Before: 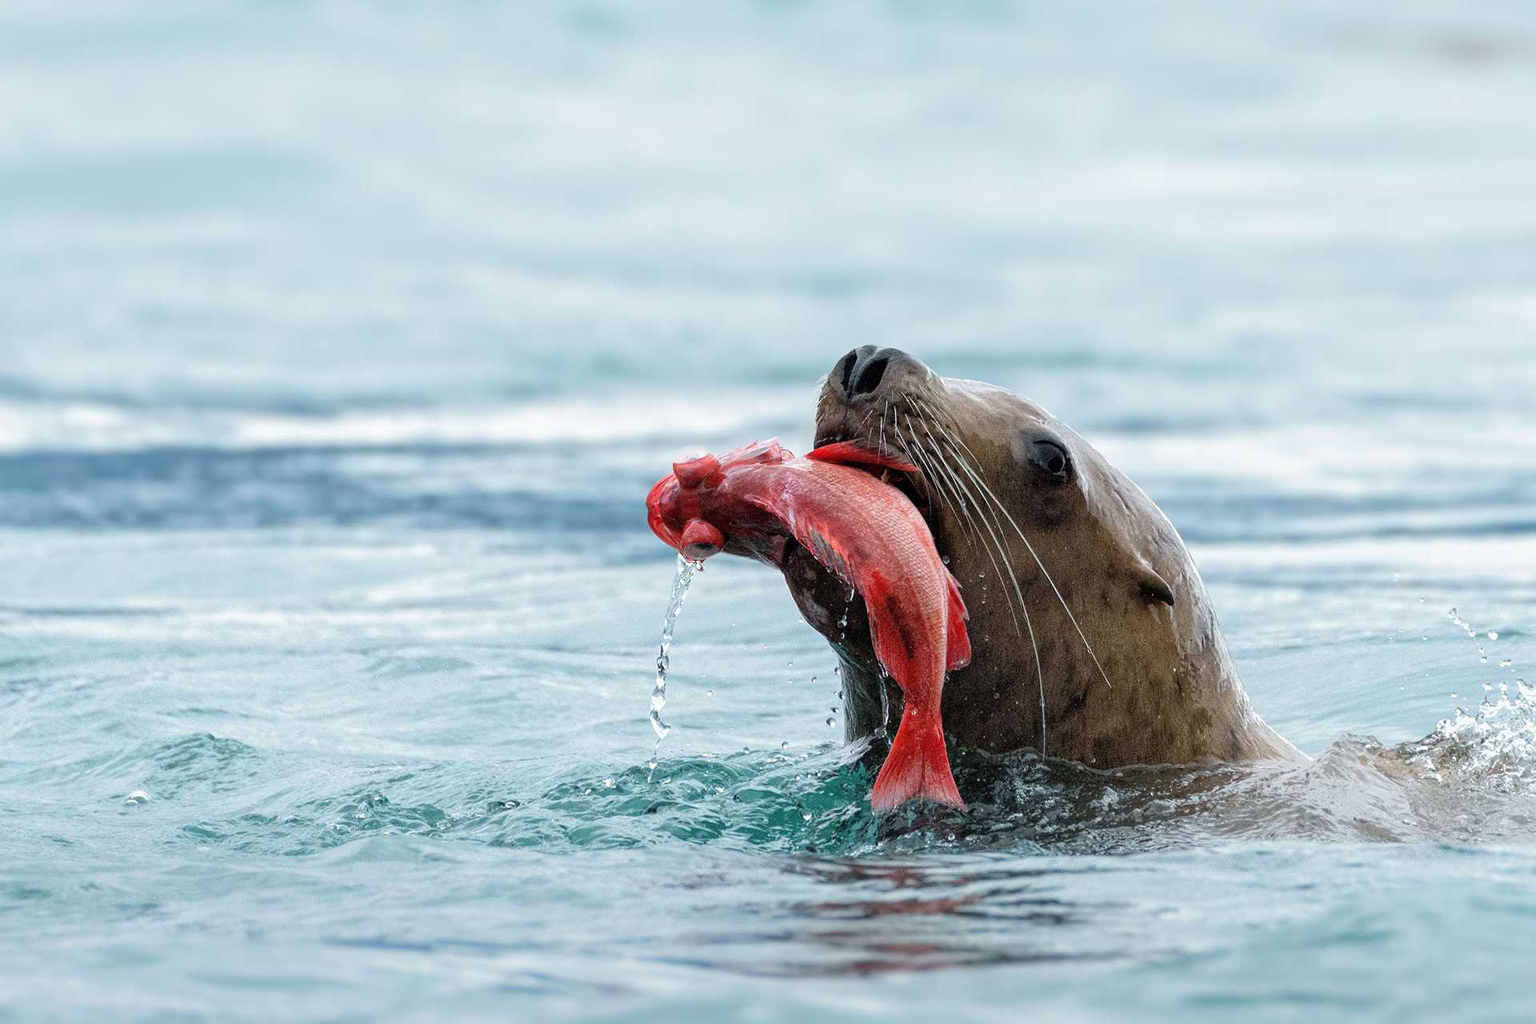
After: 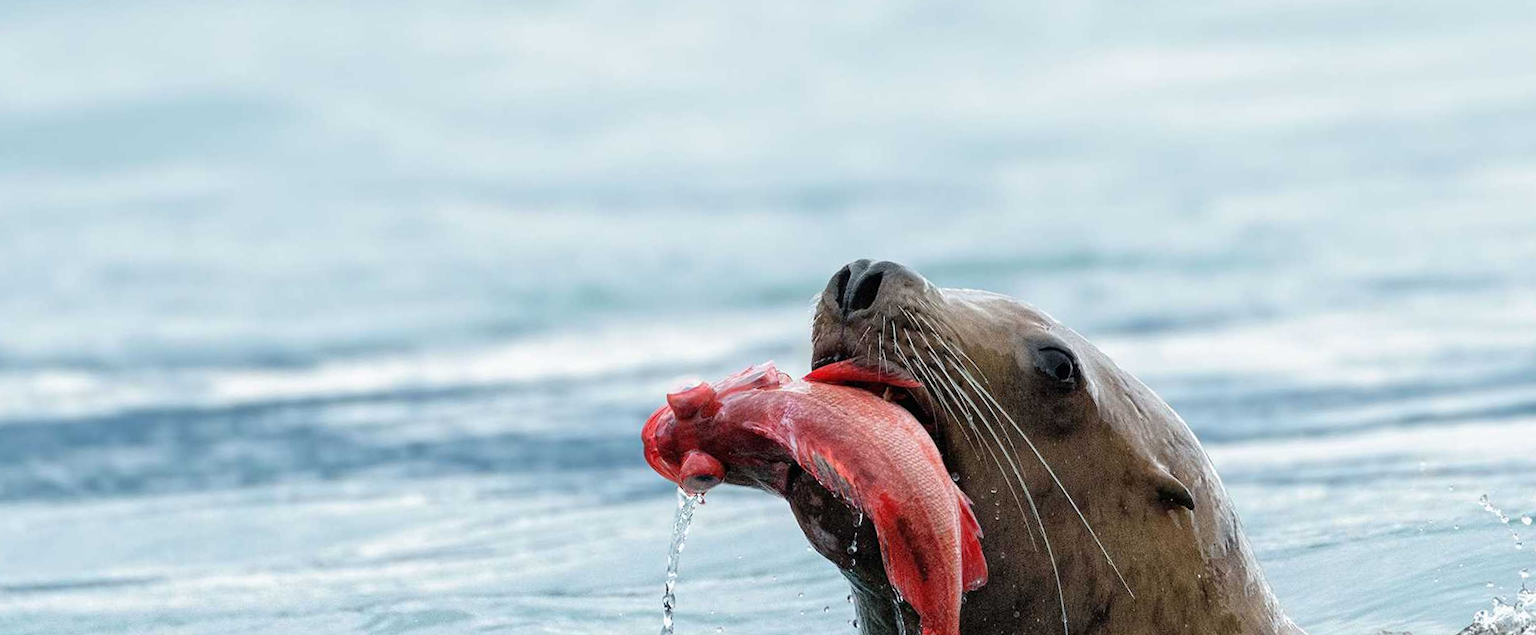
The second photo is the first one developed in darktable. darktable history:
rotate and perspective: rotation -3.52°, crop left 0.036, crop right 0.964, crop top 0.081, crop bottom 0.919
crop and rotate: top 4.848%, bottom 29.503%
